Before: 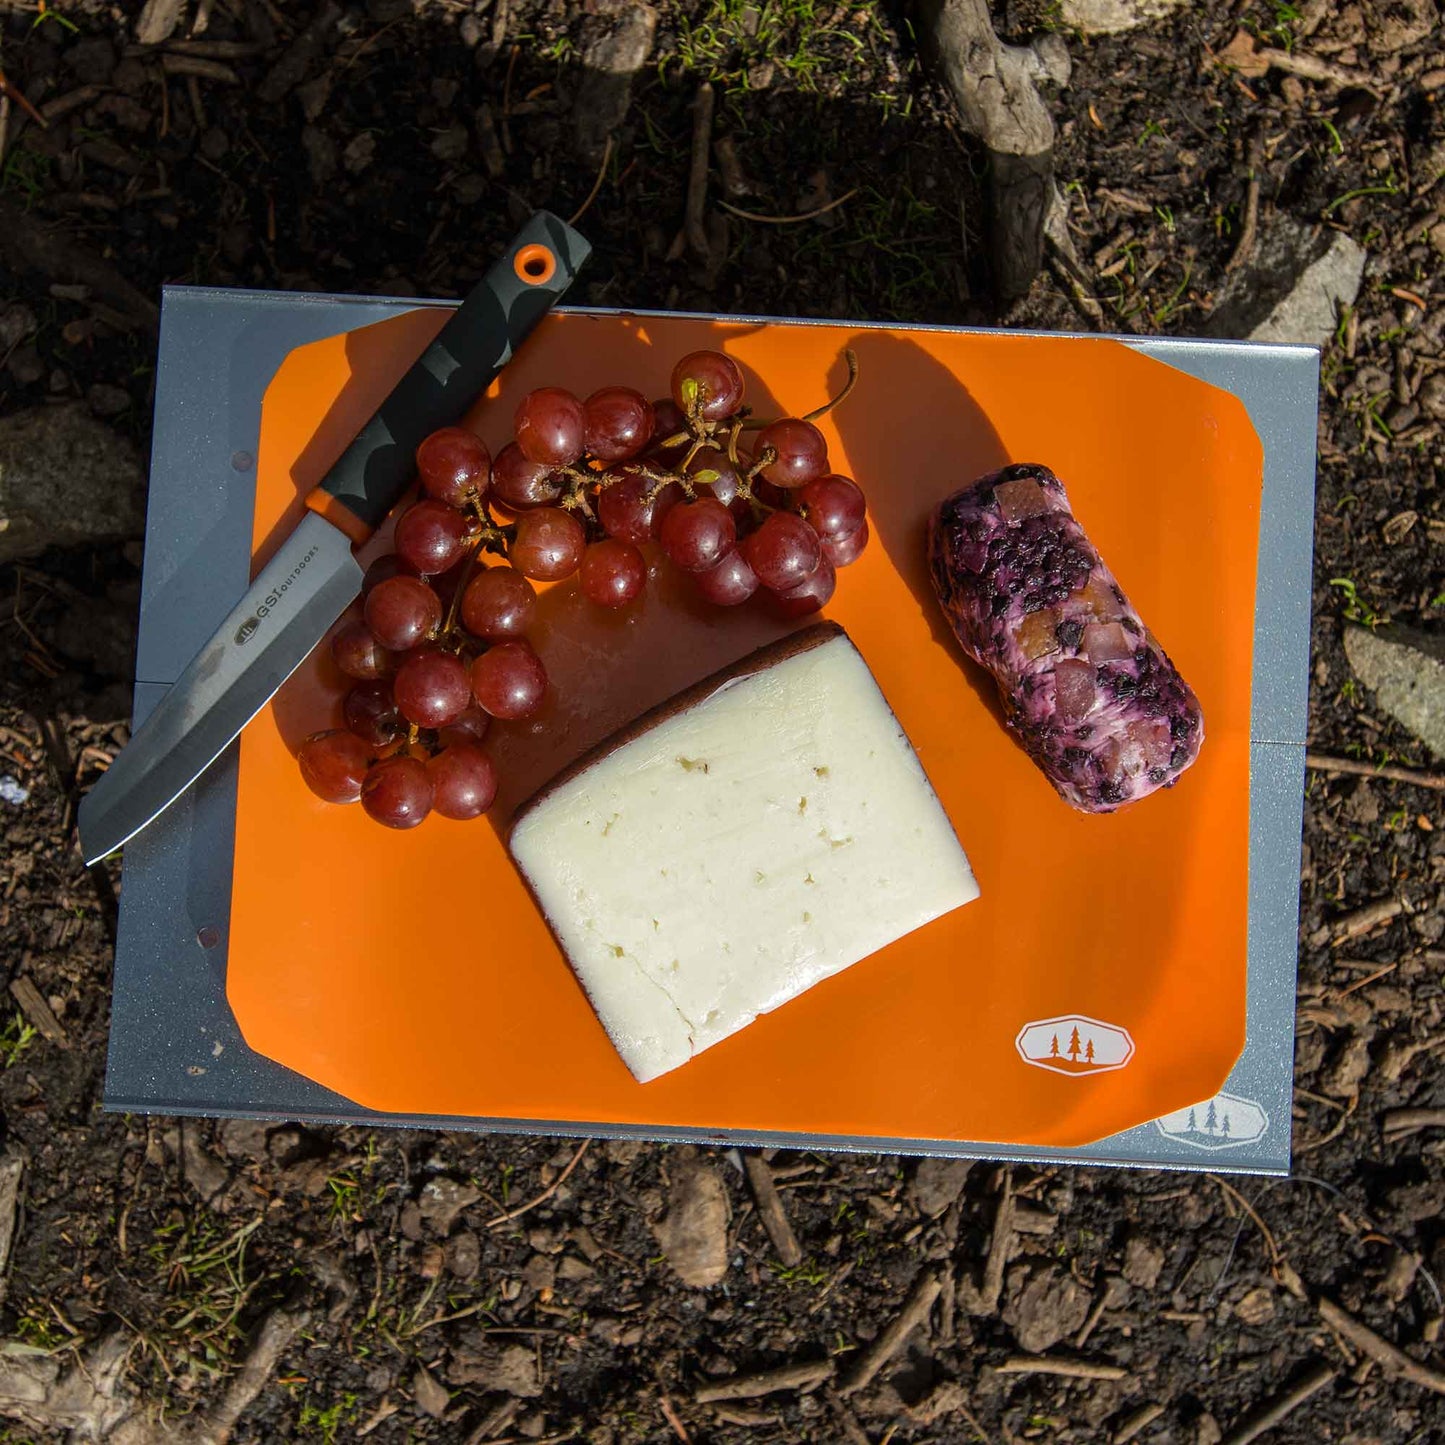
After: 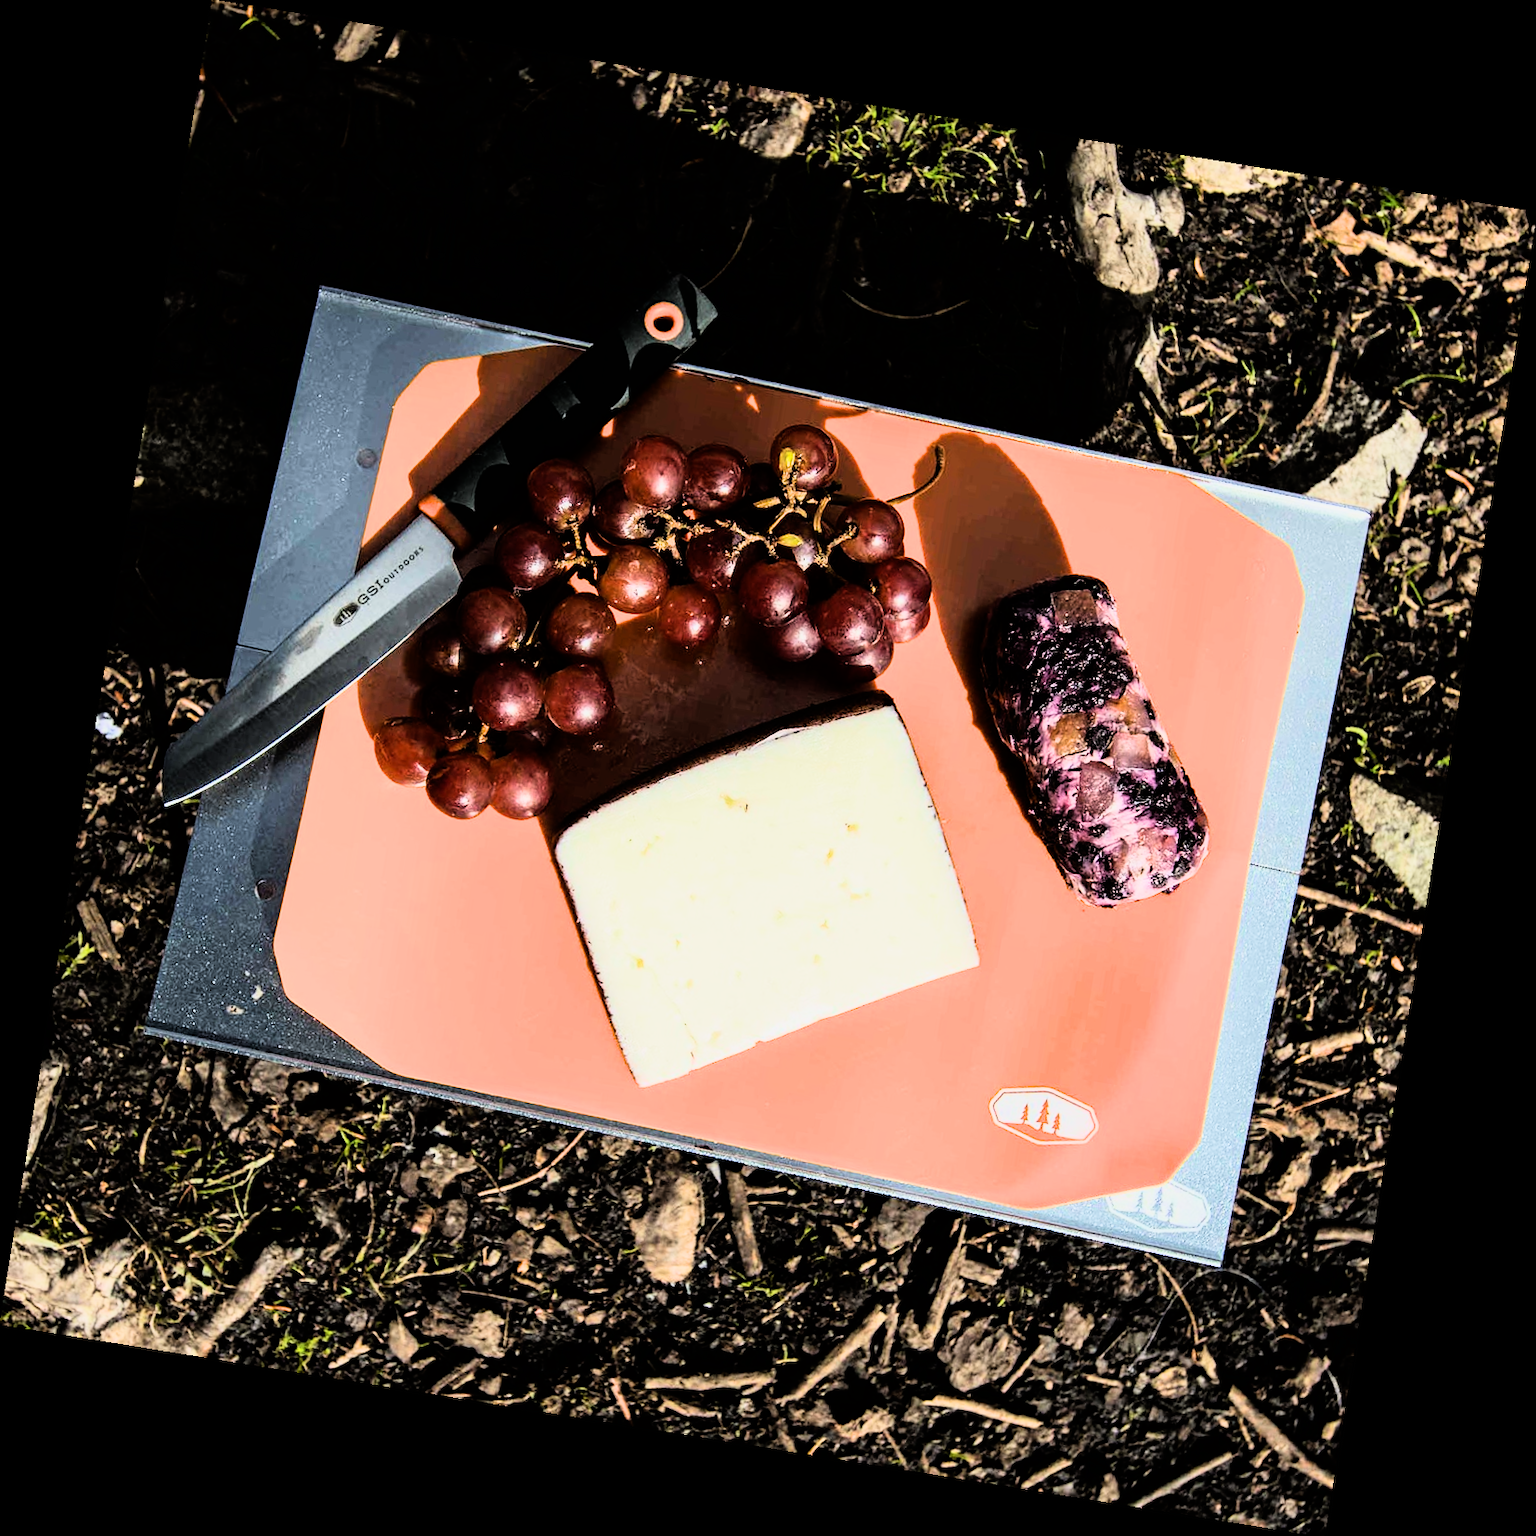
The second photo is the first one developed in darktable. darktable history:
rgb curve: curves: ch0 [(0, 0) (0.21, 0.15) (0.24, 0.21) (0.5, 0.75) (0.75, 0.96) (0.89, 0.99) (1, 1)]; ch1 [(0, 0.02) (0.21, 0.13) (0.25, 0.2) (0.5, 0.67) (0.75, 0.9) (0.89, 0.97) (1, 1)]; ch2 [(0, 0.02) (0.21, 0.13) (0.25, 0.2) (0.5, 0.67) (0.75, 0.9) (0.89, 0.97) (1, 1)], compensate middle gray true
rotate and perspective: rotation 9.12°, automatic cropping off
filmic rgb: black relative exposure -8.07 EV, white relative exposure 3 EV, hardness 5.35, contrast 1.25
